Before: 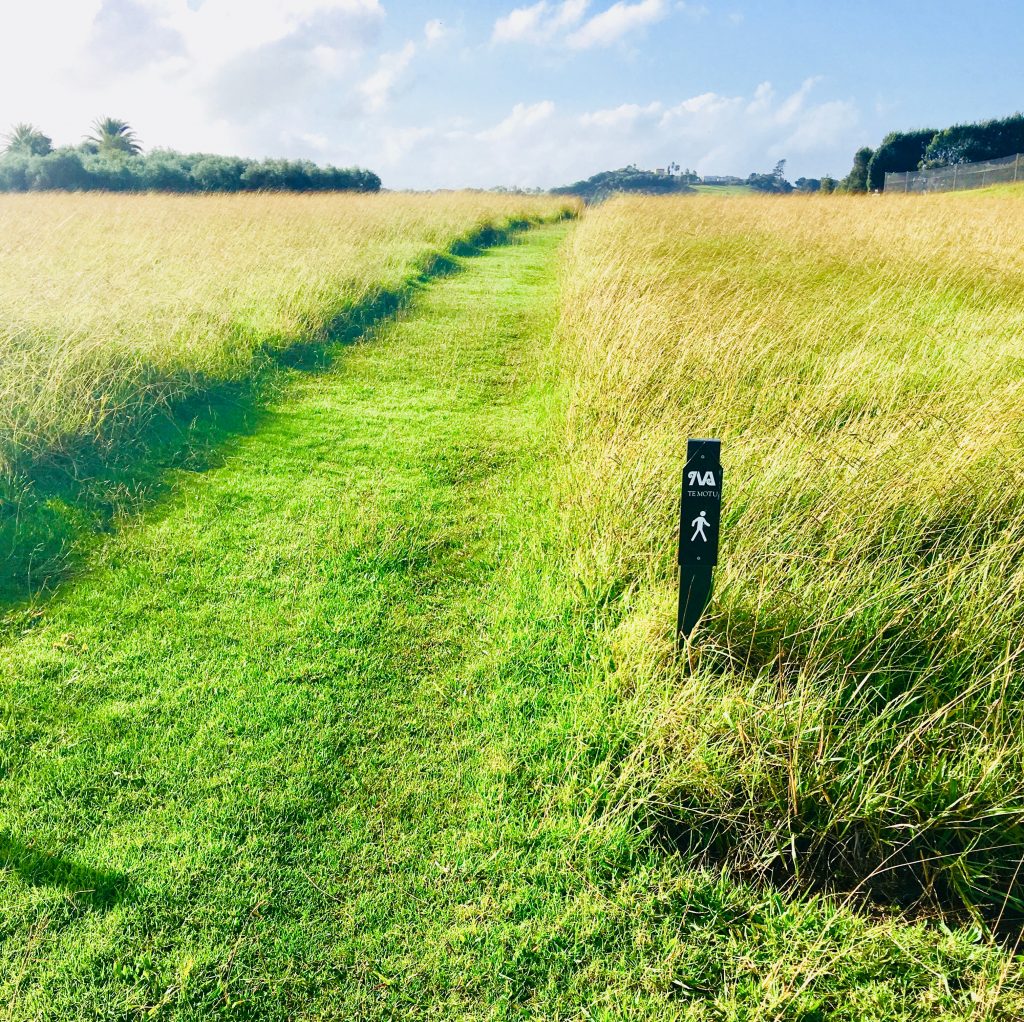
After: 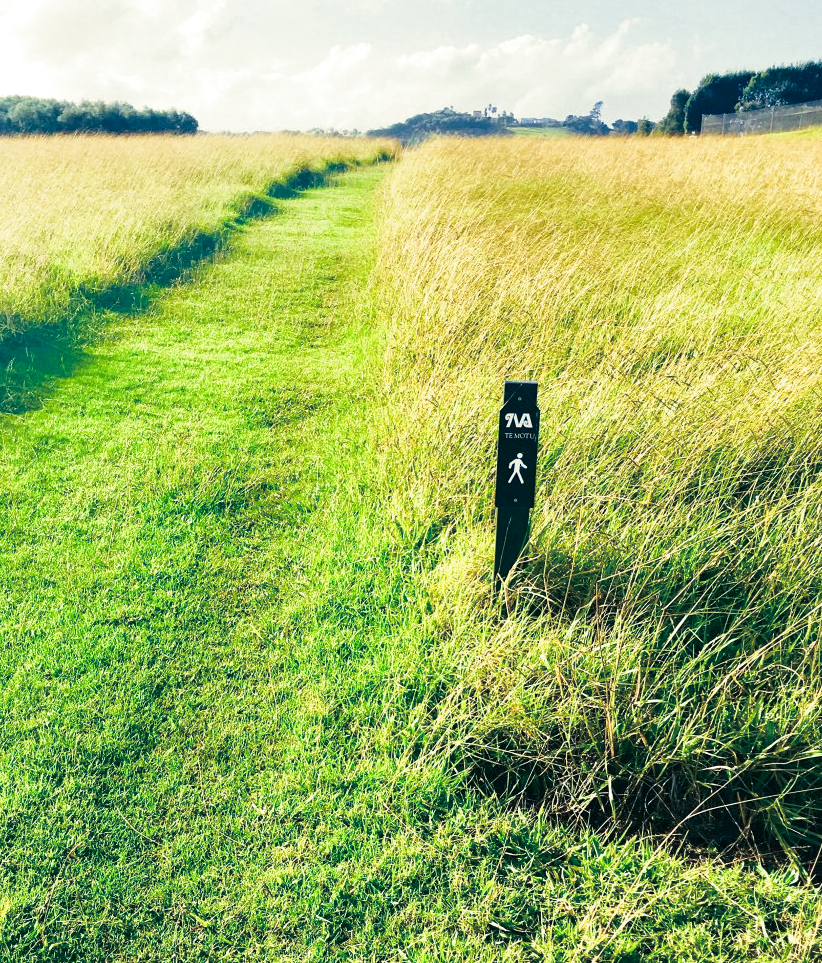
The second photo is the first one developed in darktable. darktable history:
exposure: exposure 0.2 EV, compensate highlight preservation false
crop and rotate: left 17.959%, top 5.771%, right 1.742%
split-toning: shadows › hue 216°, shadows › saturation 1, highlights › hue 57.6°, balance -33.4
